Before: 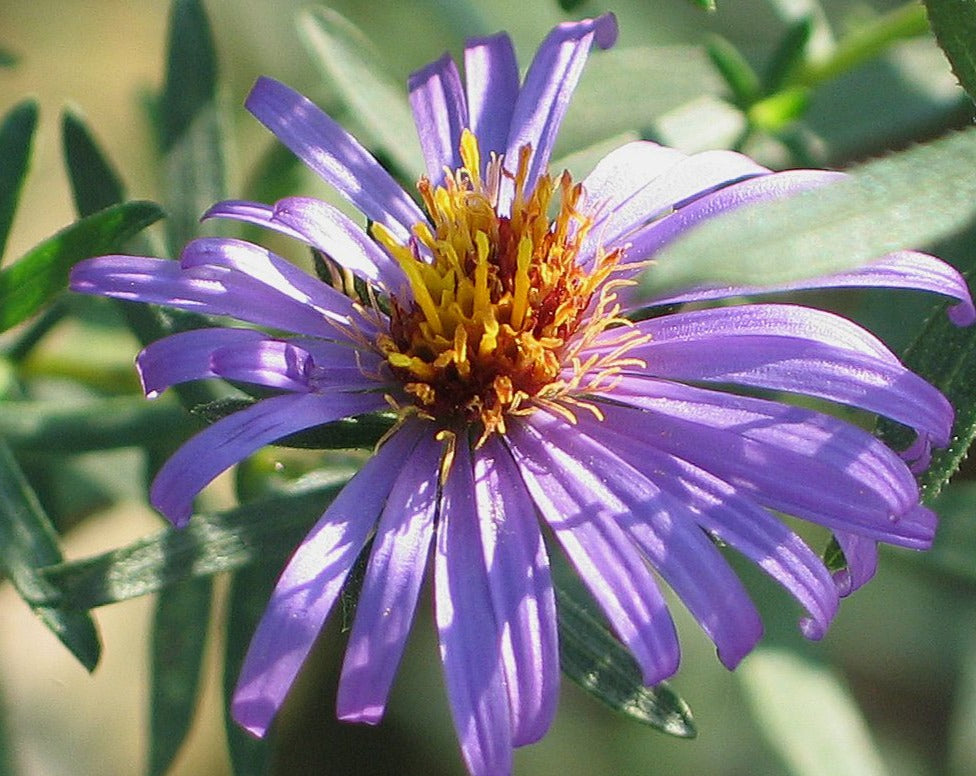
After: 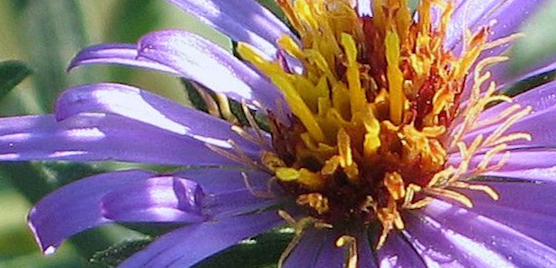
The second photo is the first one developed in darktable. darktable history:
crop and rotate: angle -4.99°, left 2.122%, top 6.945%, right 27.566%, bottom 30.519%
rotate and perspective: rotation -14.8°, crop left 0.1, crop right 0.903, crop top 0.25, crop bottom 0.748
shadows and highlights: radius 93.07, shadows -14.46, white point adjustment 0.23, highlights 31.48, compress 48.23%, highlights color adjustment 52.79%, soften with gaussian
white balance: red 0.984, blue 1.059
